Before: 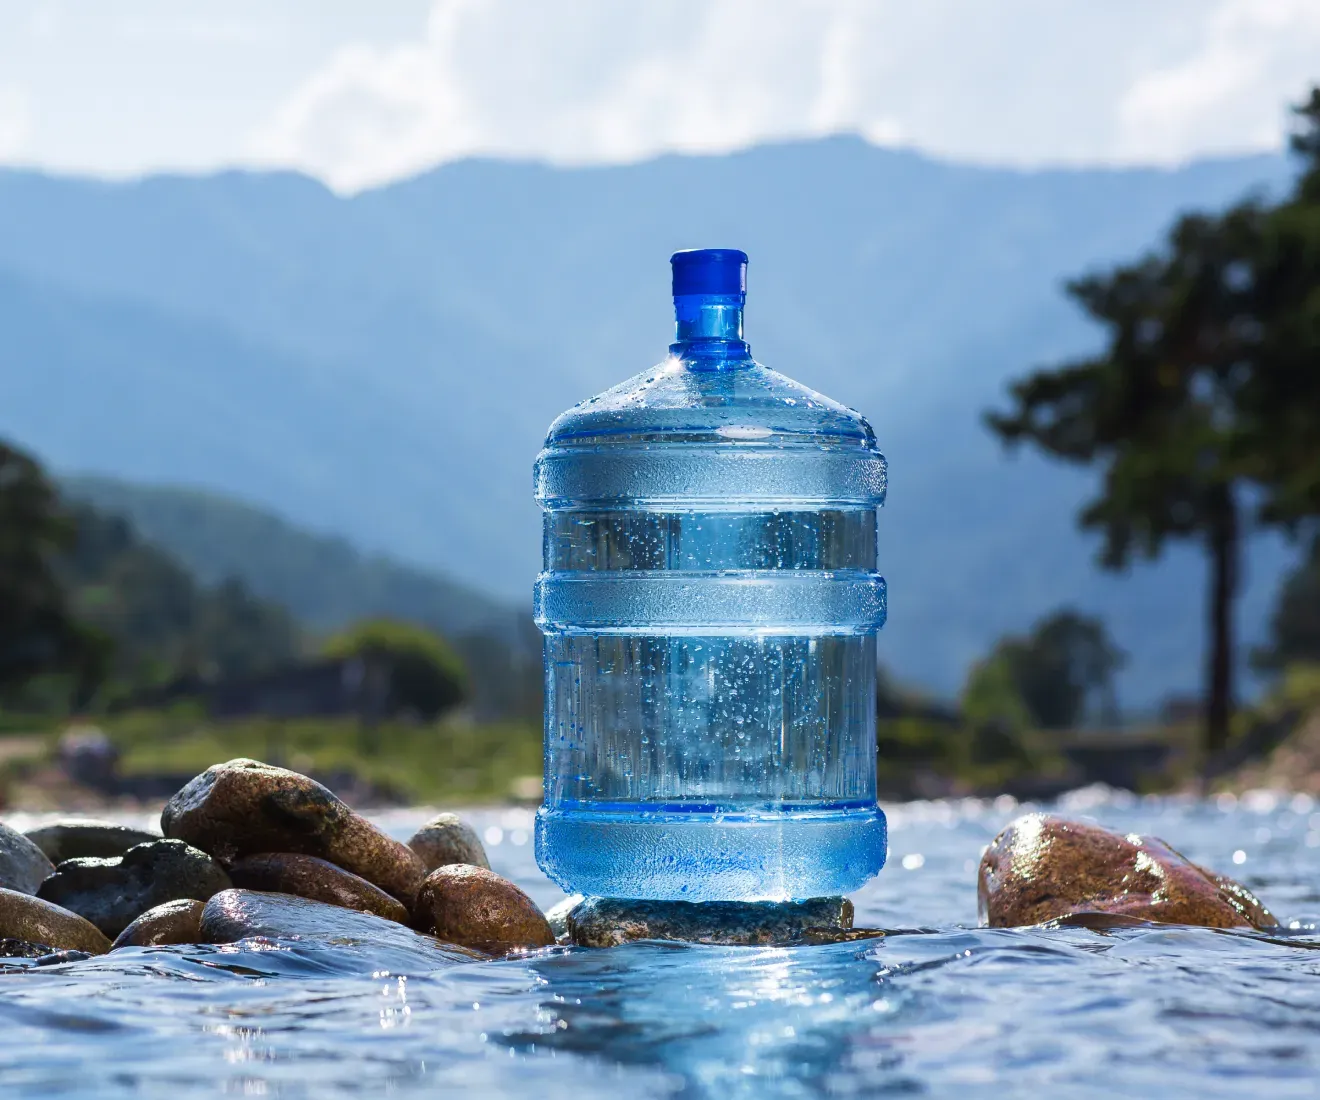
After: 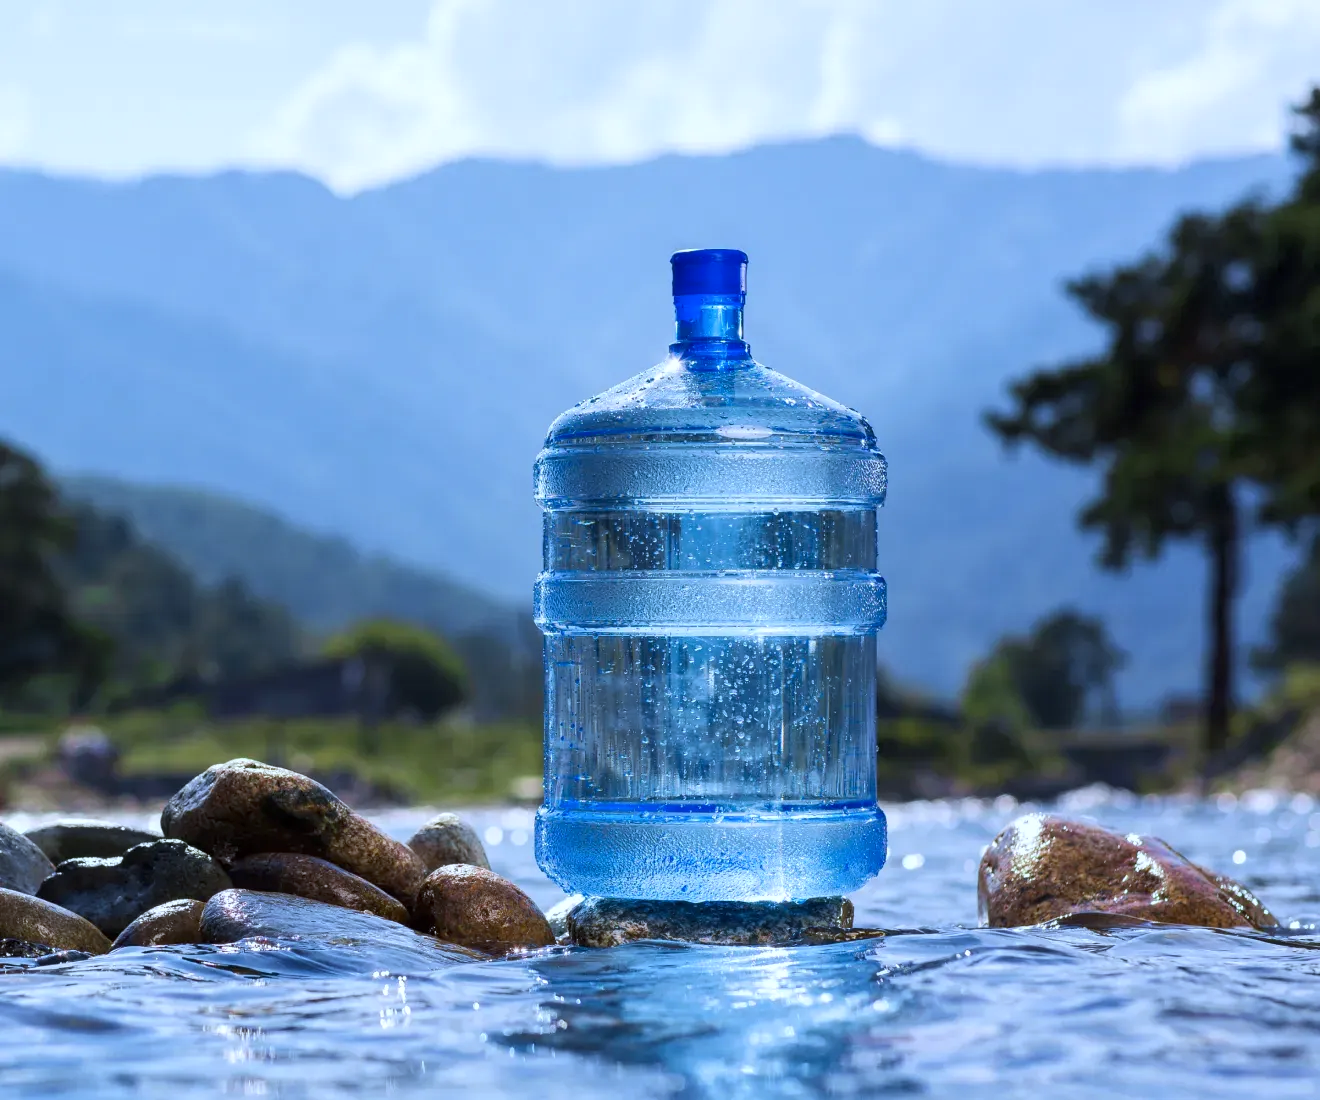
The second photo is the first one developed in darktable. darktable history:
local contrast: highlights 100%, shadows 100%, detail 120%, midtone range 0.2
white balance: red 0.931, blue 1.11
